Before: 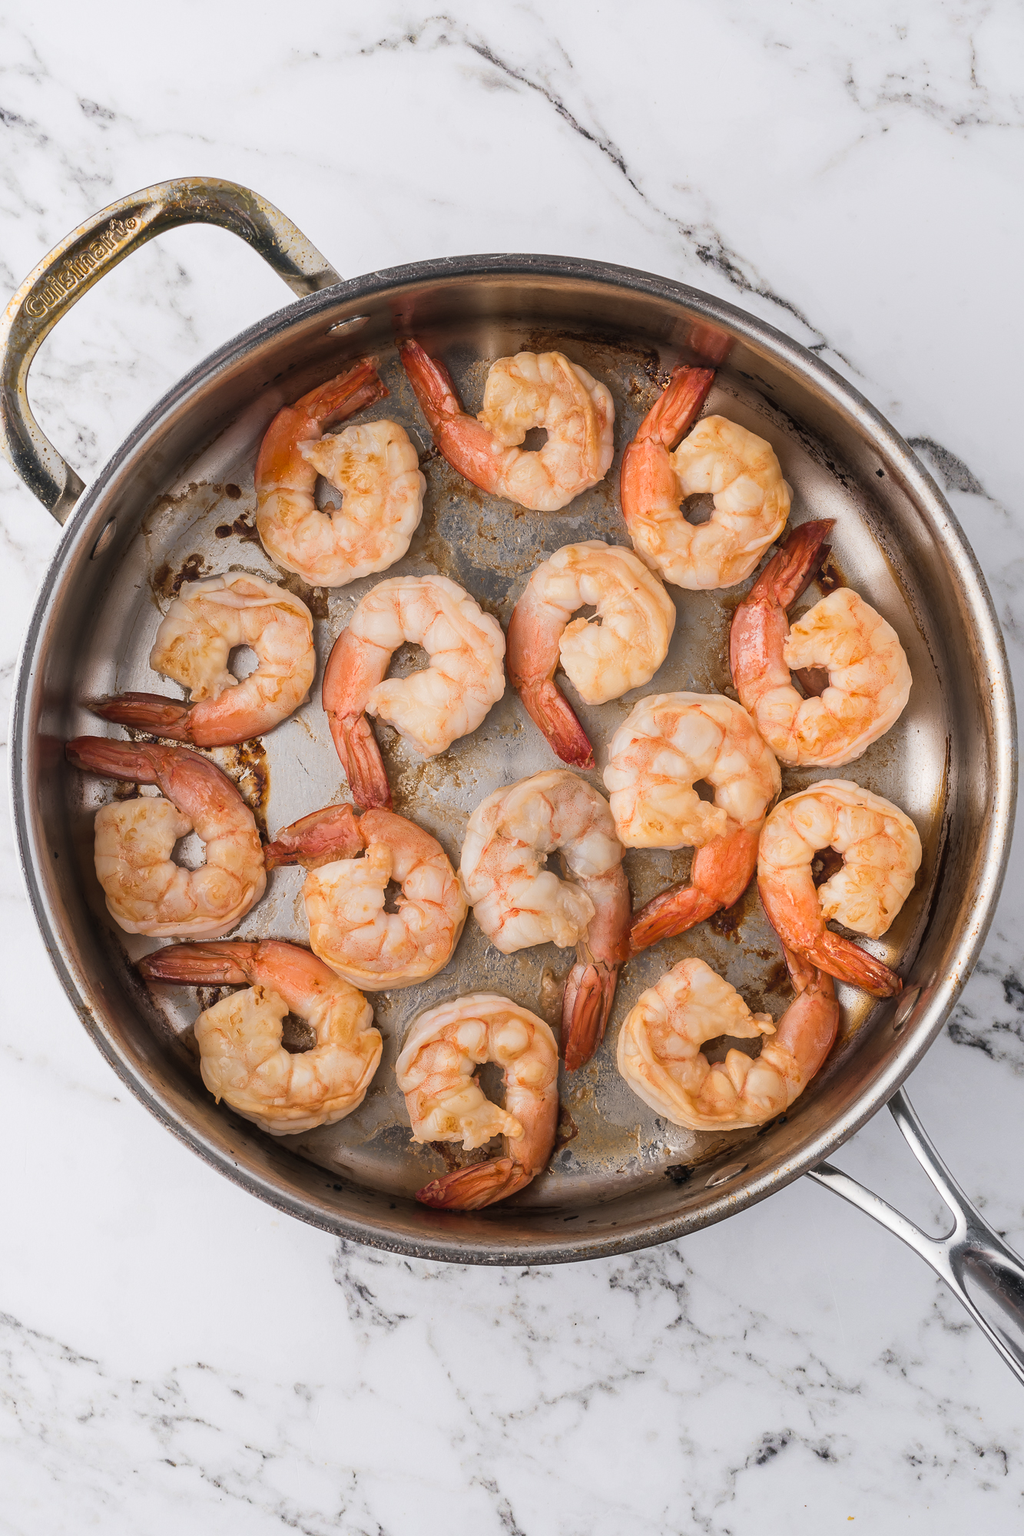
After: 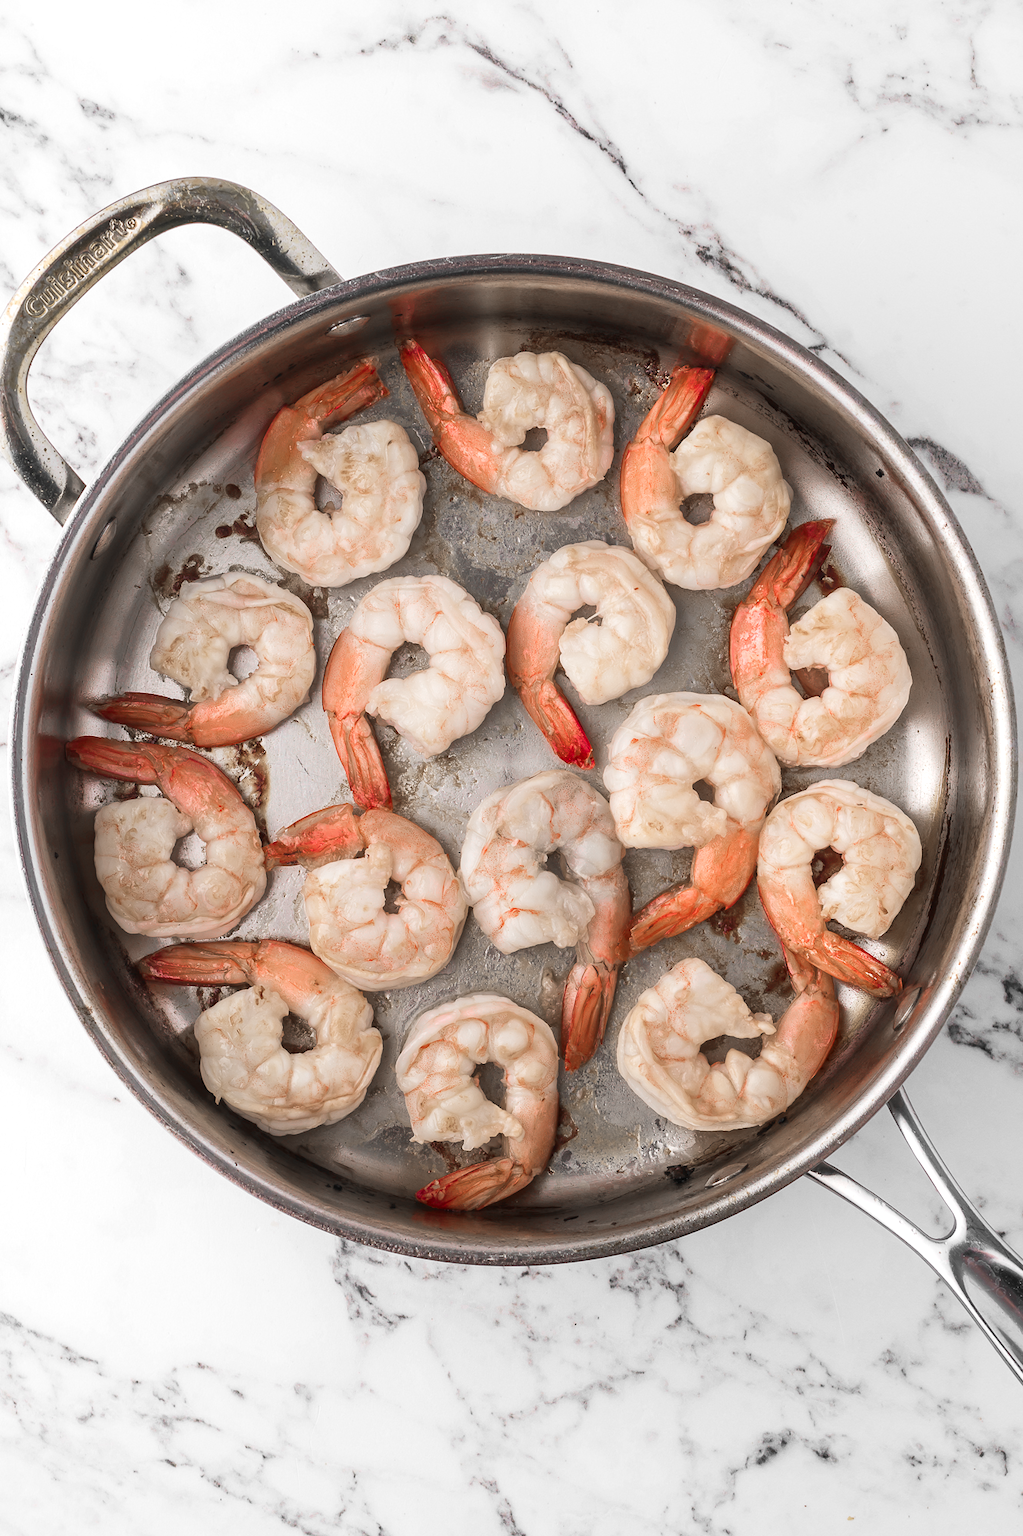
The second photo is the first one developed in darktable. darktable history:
color zones: curves: ch1 [(0, 0.831) (0.08, 0.771) (0.157, 0.268) (0.241, 0.207) (0.562, -0.005) (0.714, -0.013) (0.876, 0.01) (1, 0.831)]
exposure: exposure 0.258 EV, compensate highlight preservation false
